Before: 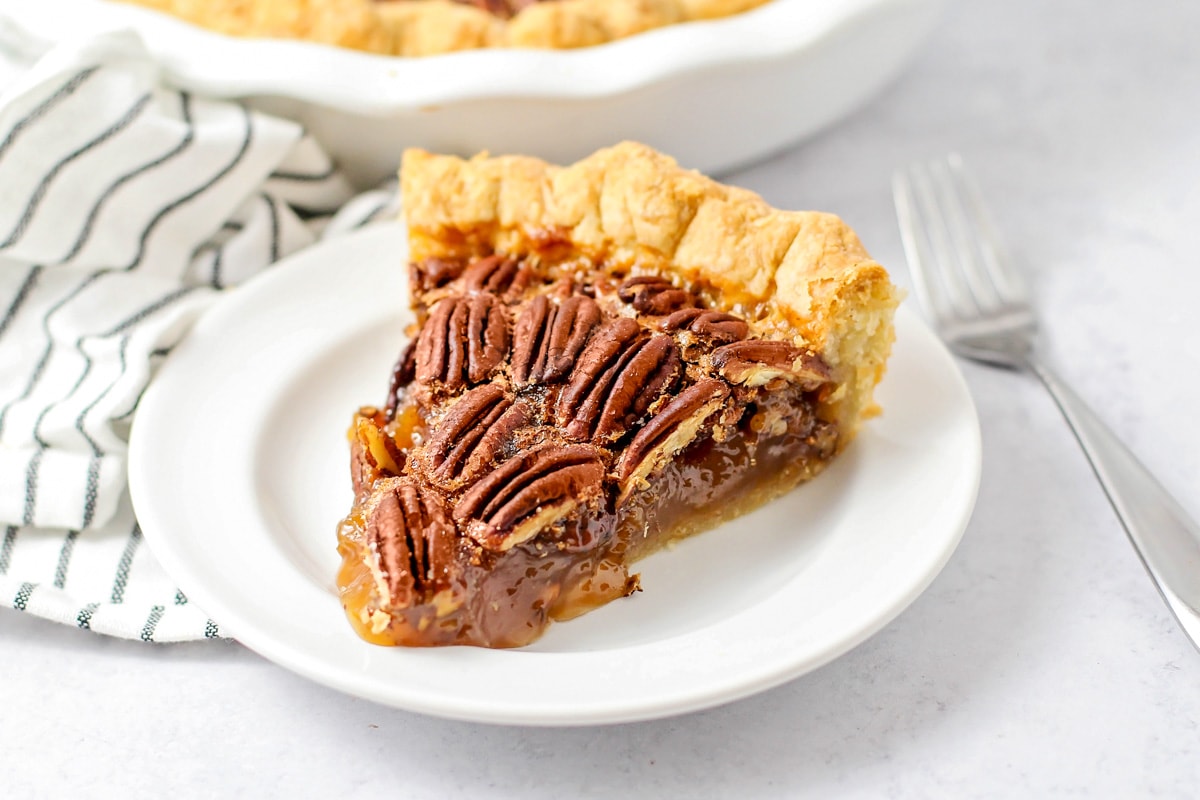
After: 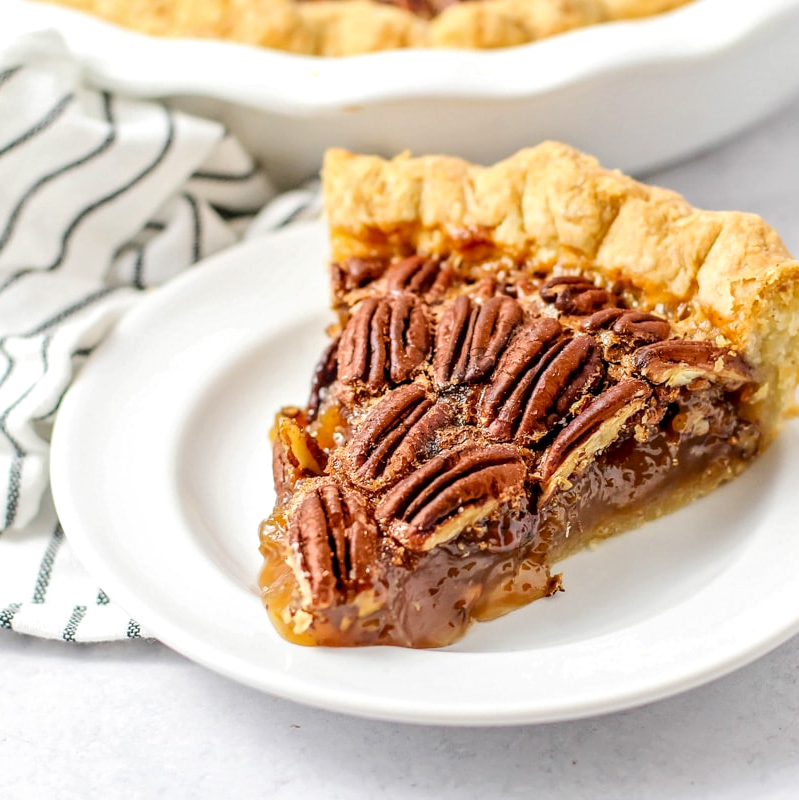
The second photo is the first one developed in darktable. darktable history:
local contrast: on, module defaults
crop and rotate: left 6.571%, right 26.824%
